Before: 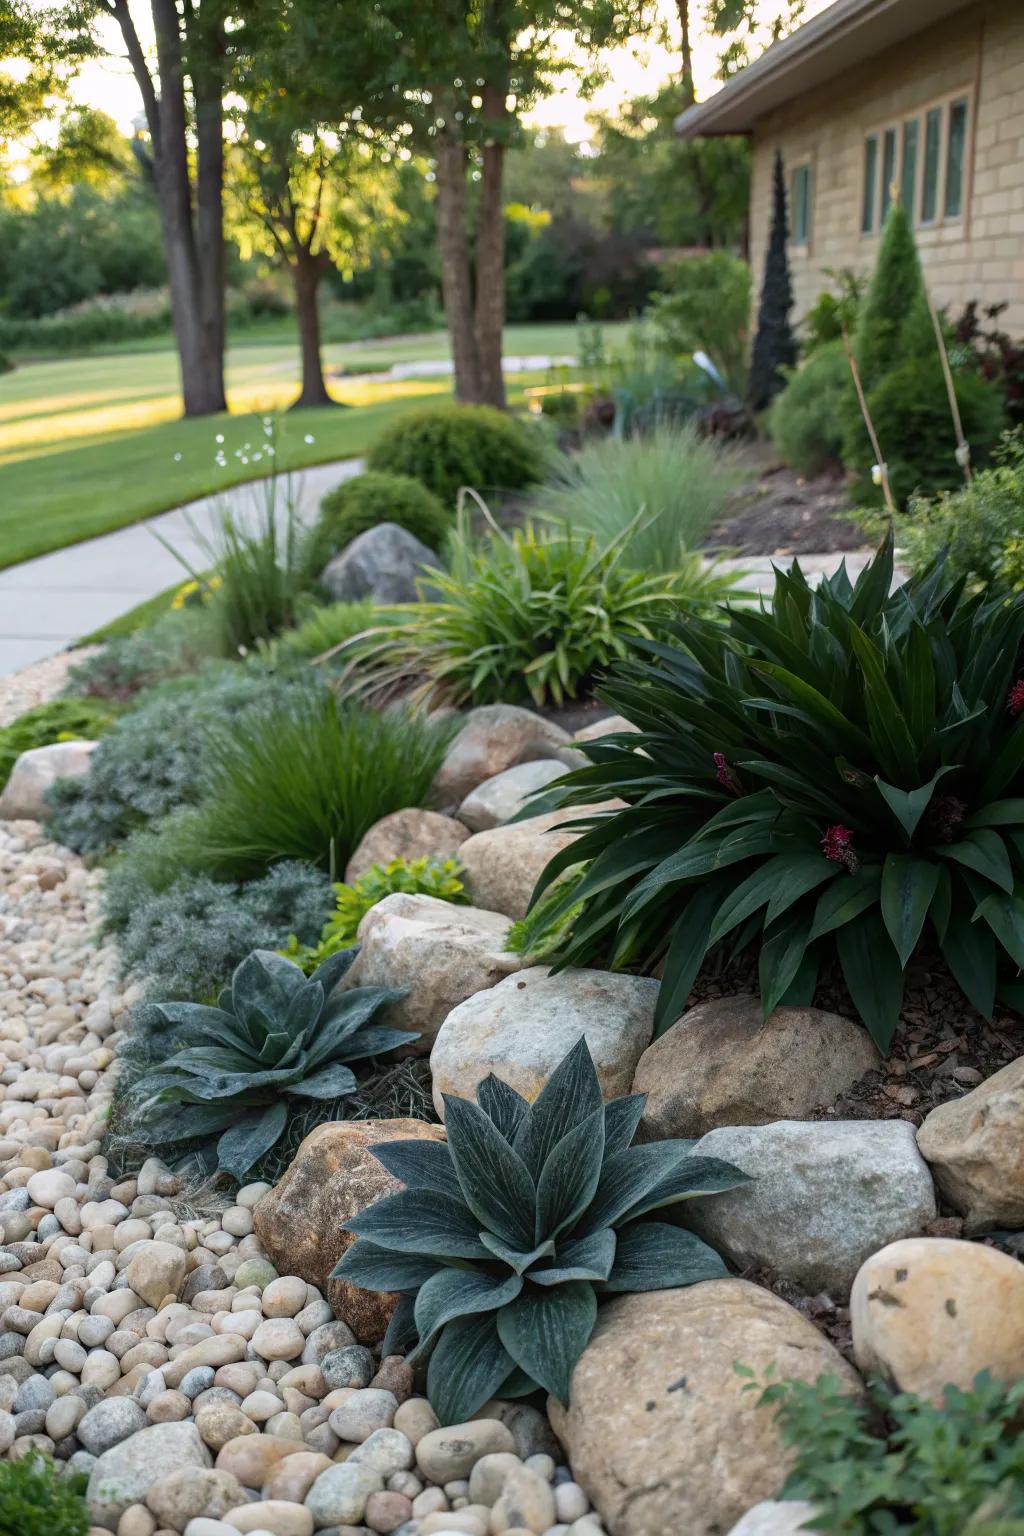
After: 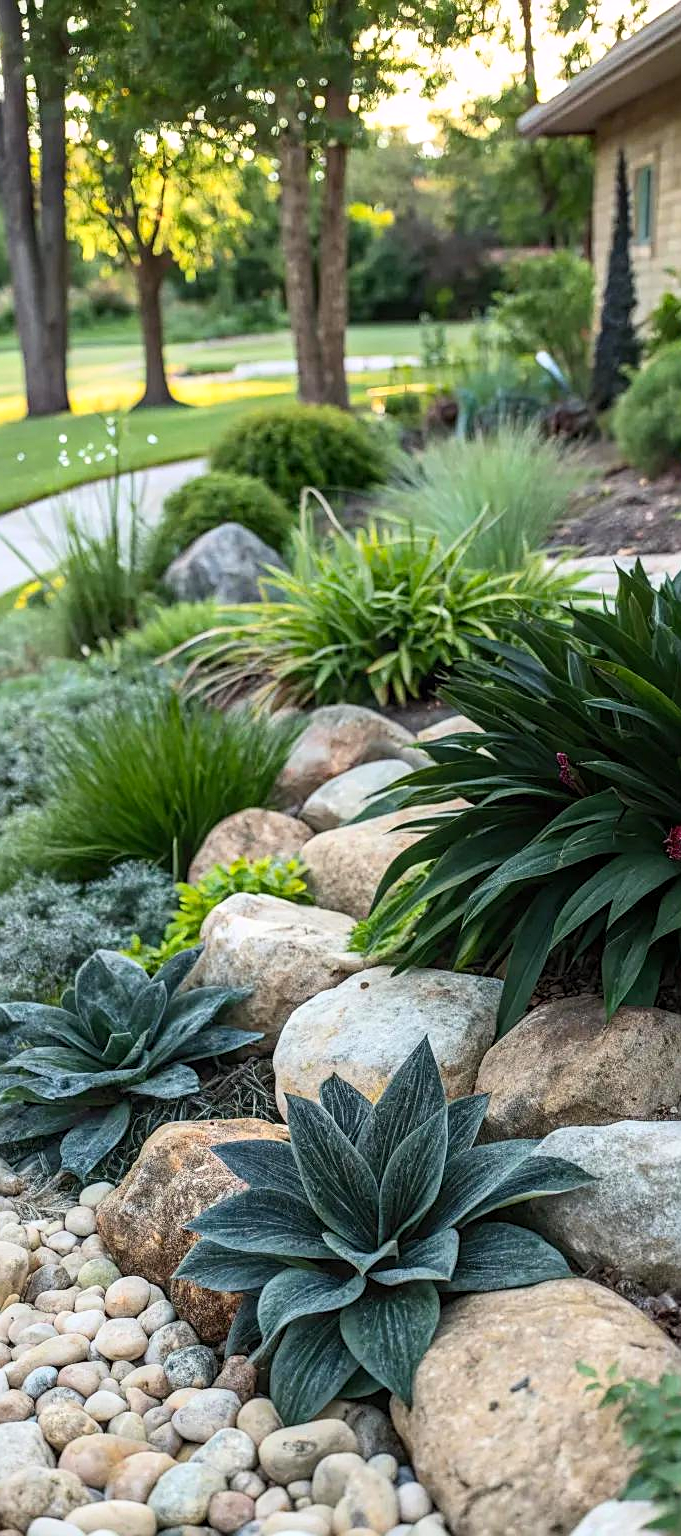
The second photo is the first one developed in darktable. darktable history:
crop and rotate: left 15.378%, right 18.051%
local contrast: on, module defaults
contrast brightness saturation: contrast 0.199, brightness 0.17, saturation 0.225
sharpen: on, module defaults
